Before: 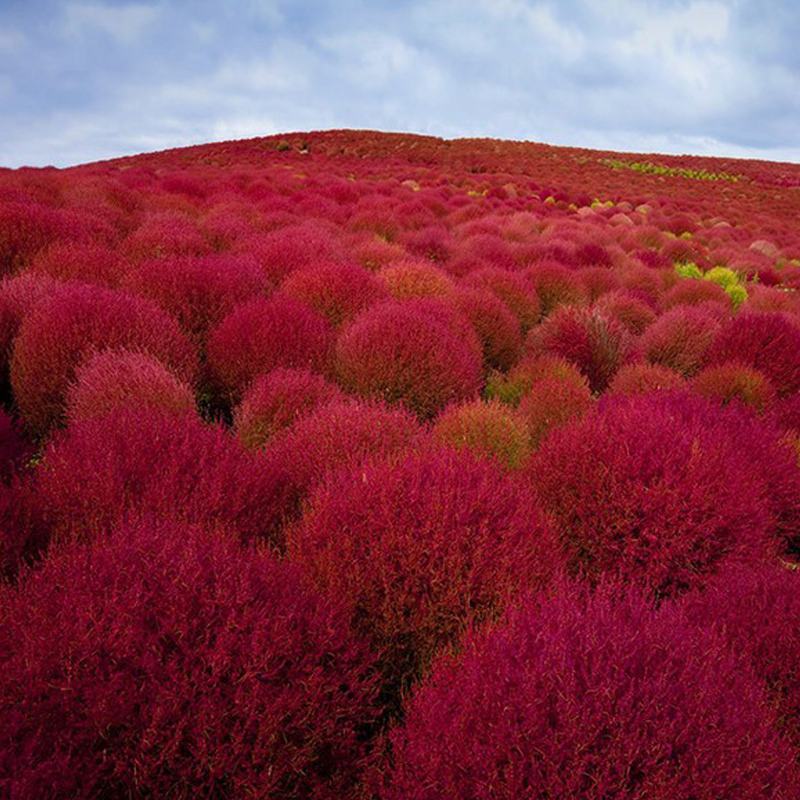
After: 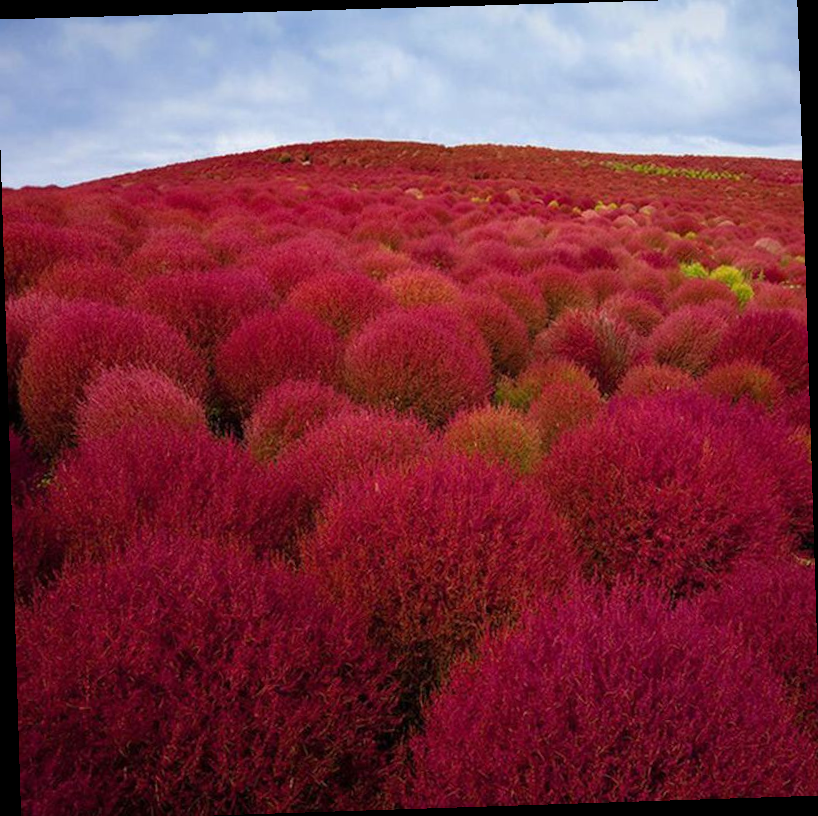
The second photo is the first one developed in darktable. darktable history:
rotate and perspective: rotation -1.77°, lens shift (horizontal) 0.004, automatic cropping off
crop: left 0.434%, top 0.485%, right 0.244%, bottom 0.386%
